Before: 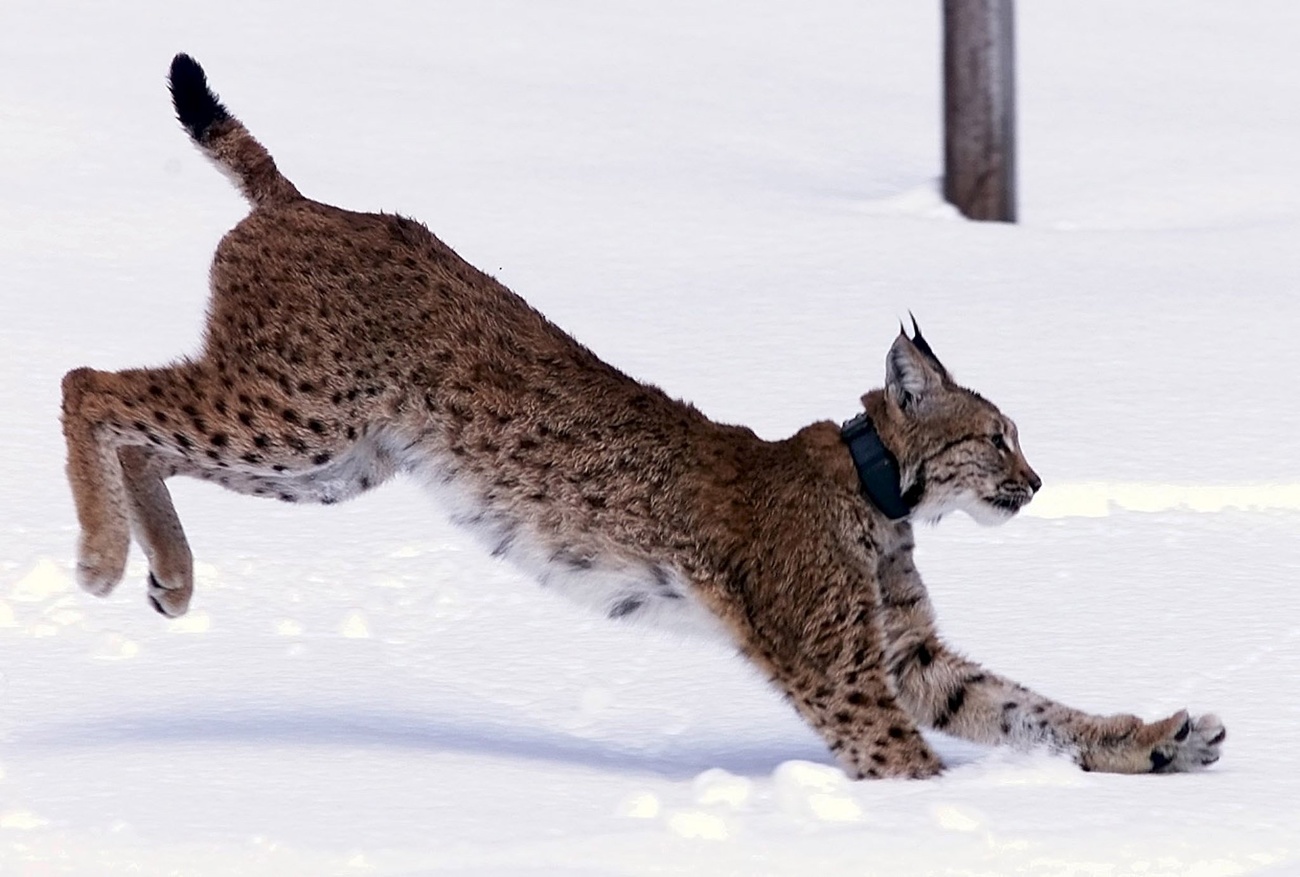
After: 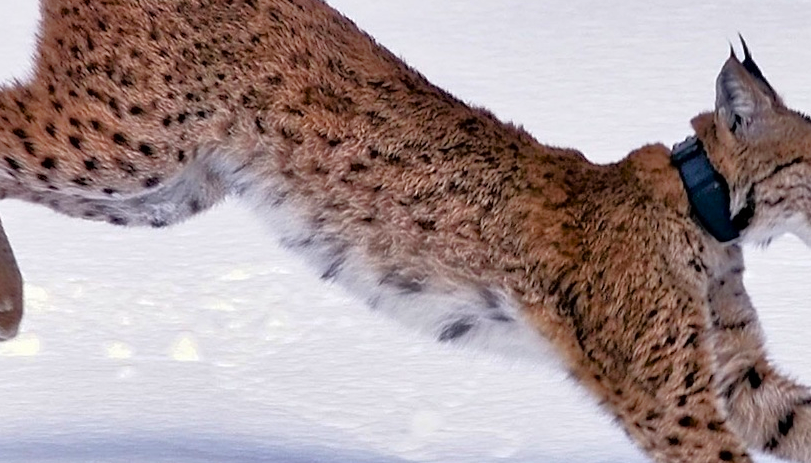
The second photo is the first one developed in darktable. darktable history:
tone equalizer: -7 EV 0.149 EV, -6 EV 0.577 EV, -5 EV 1.11 EV, -4 EV 1.36 EV, -3 EV 1.13 EV, -2 EV 0.6 EV, -1 EV 0.154 EV
color balance rgb: perceptual saturation grading › global saturation 25.374%
crop: left 13.127%, top 31.655%, right 24.421%, bottom 15.488%
shadows and highlights: soften with gaussian
